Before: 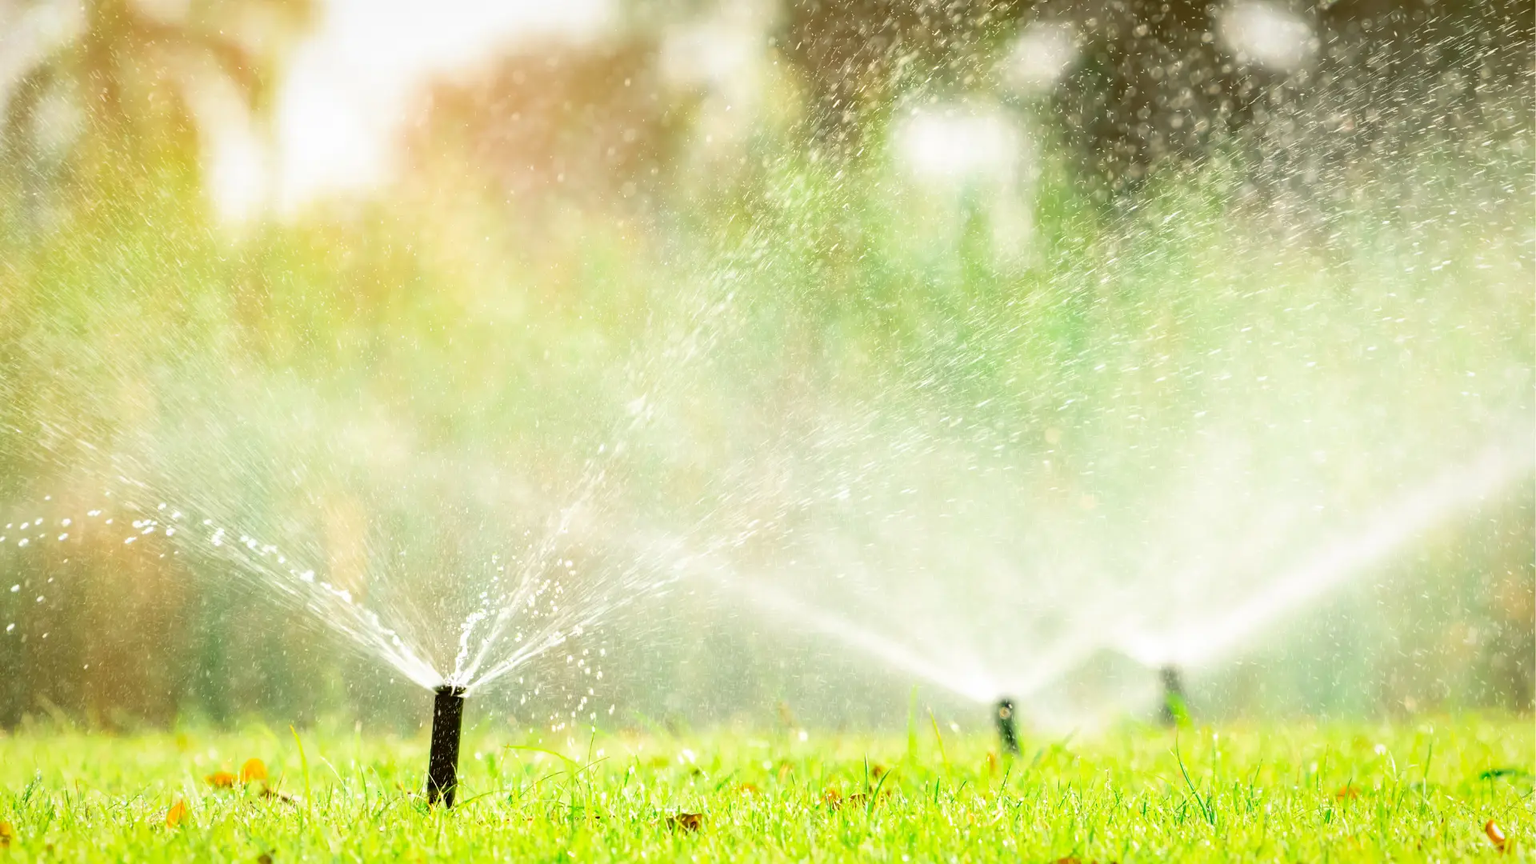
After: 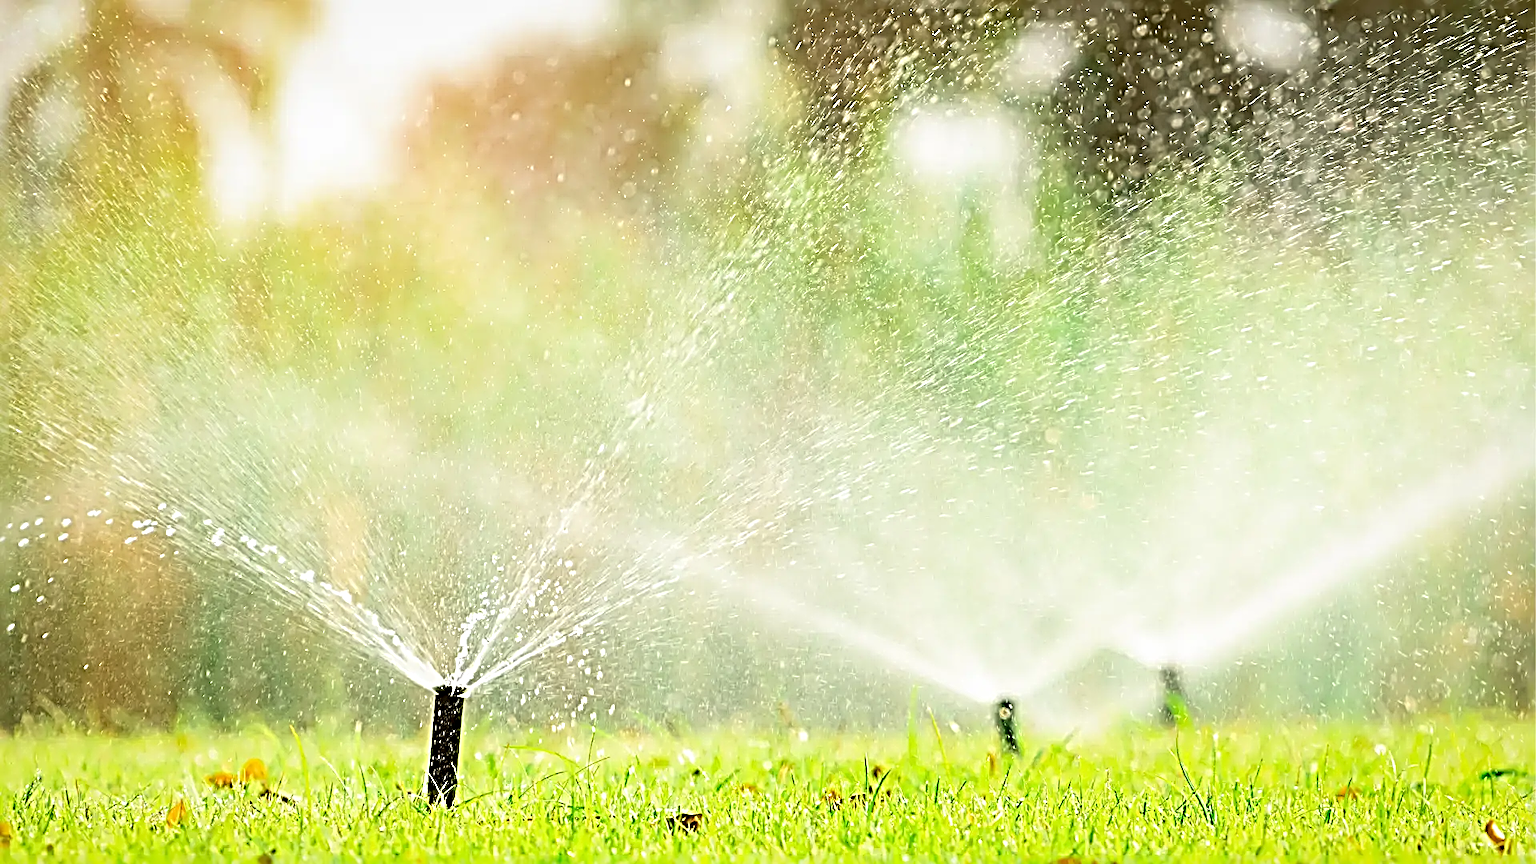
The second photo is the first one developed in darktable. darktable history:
sharpen: radius 4.001, amount 2
white balance: emerald 1
